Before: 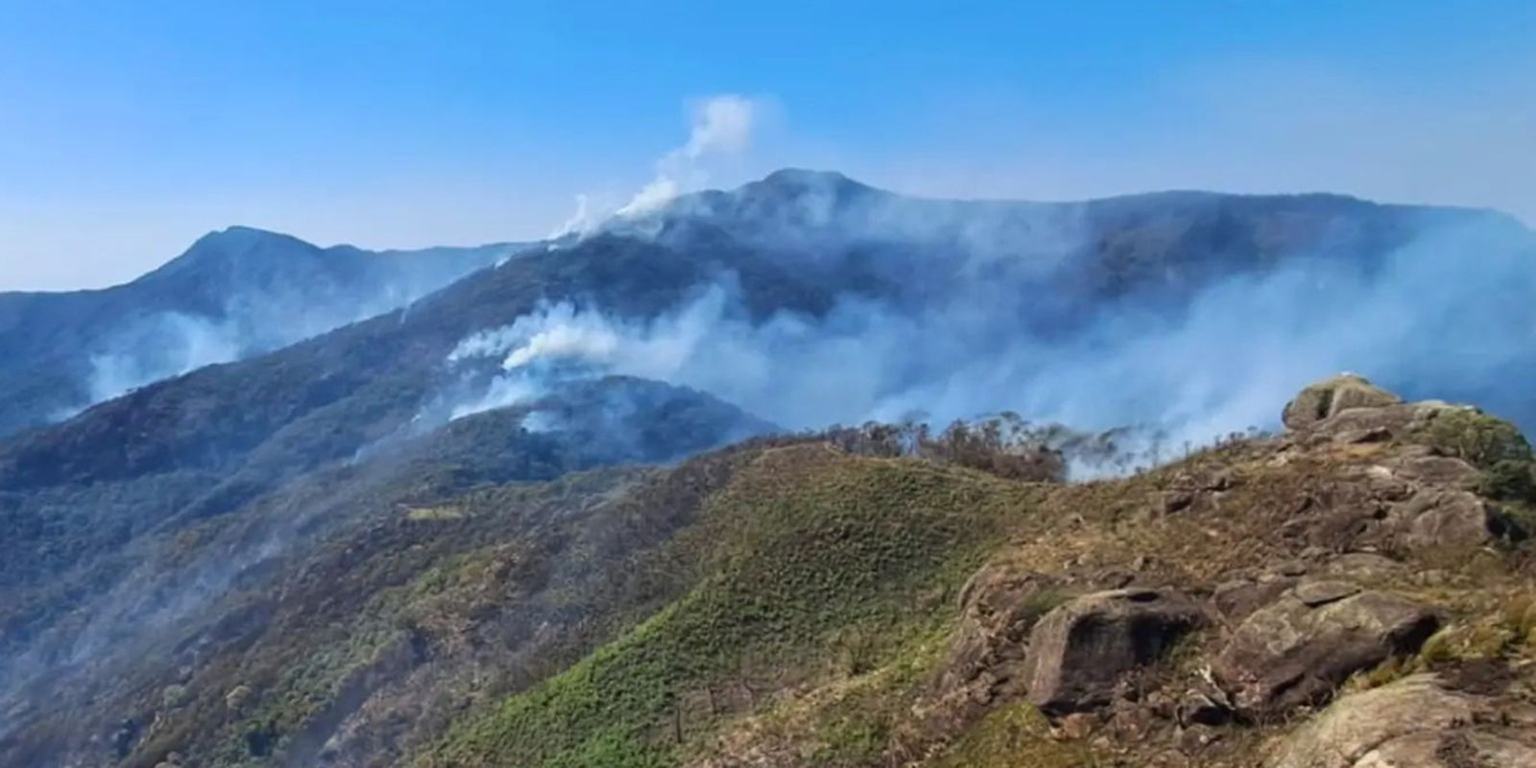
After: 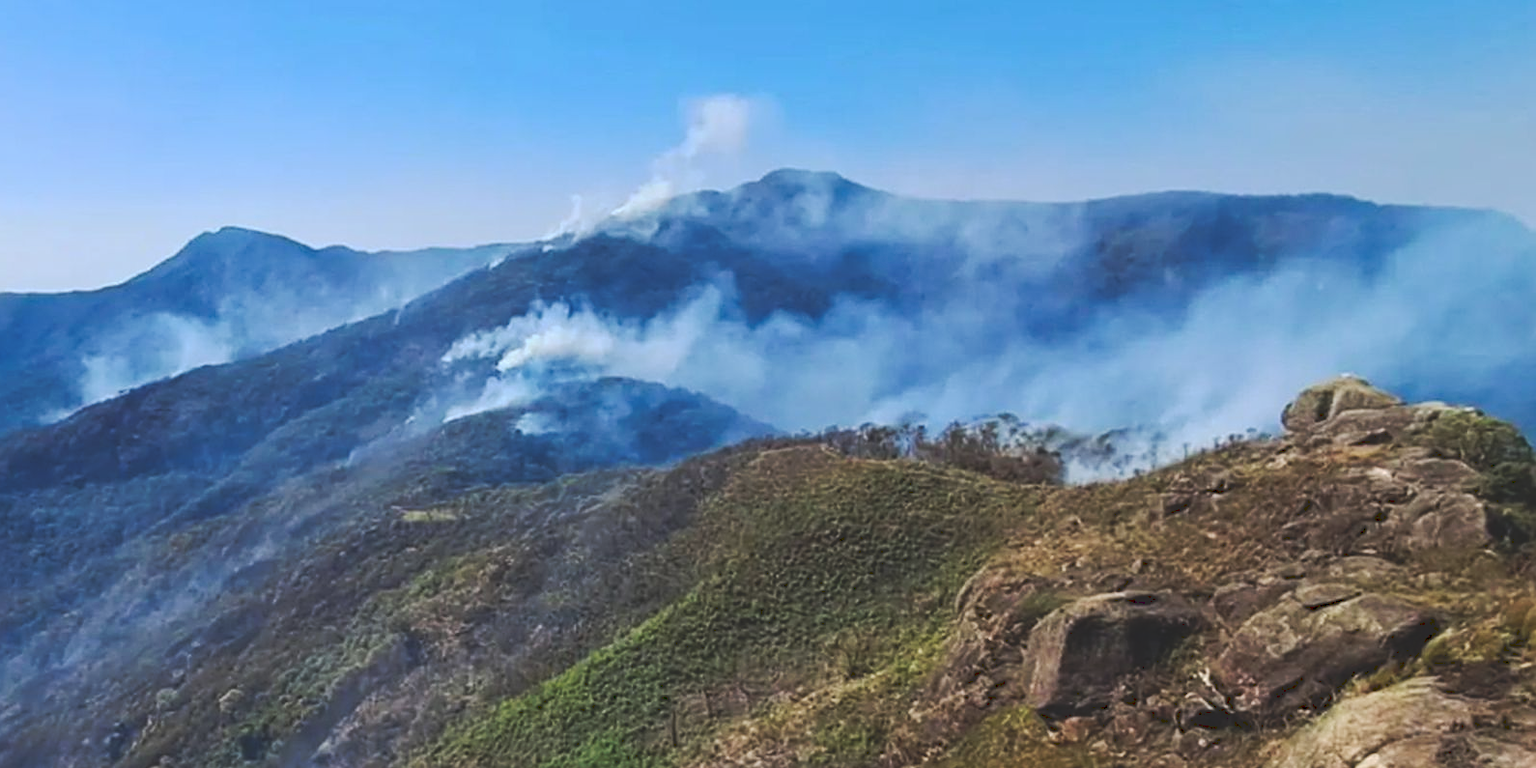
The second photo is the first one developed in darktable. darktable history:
tone curve: curves: ch0 [(0, 0) (0.003, 0.156) (0.011, 0.156) (0.025, 0.157) (0.044, 0.164) (0.069, 0.172) (0.1, 0.181) (0.136, 0.191) (0.177, 0.214) (0.224, 0.245) (0.277, 0.285) (0.335, 0.333) (0.399, 0.387) (0.468, 0.471) (0.543, 0.556) (0.623, 0.648) (0.709, 0.734) (0.801, 0.809) (0.898, 0.891) (1, 1)], preserve colors none
crop and rotate: left 0.614%, top 0.179%, bottom 0.309%
sharpen: on, module defaults
